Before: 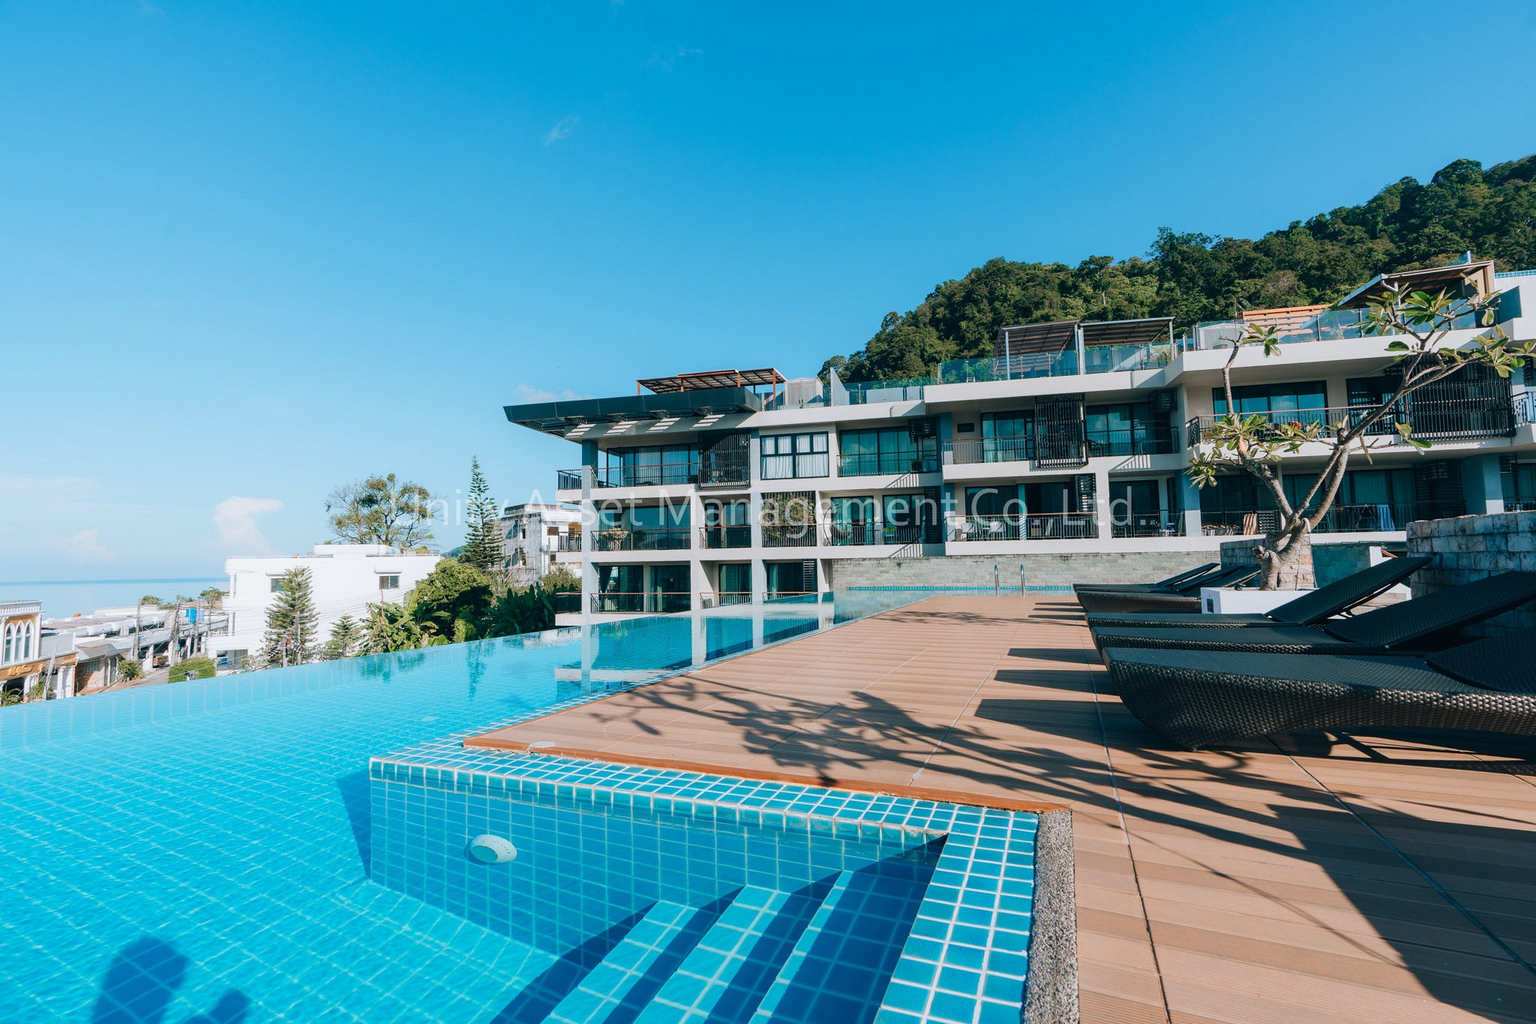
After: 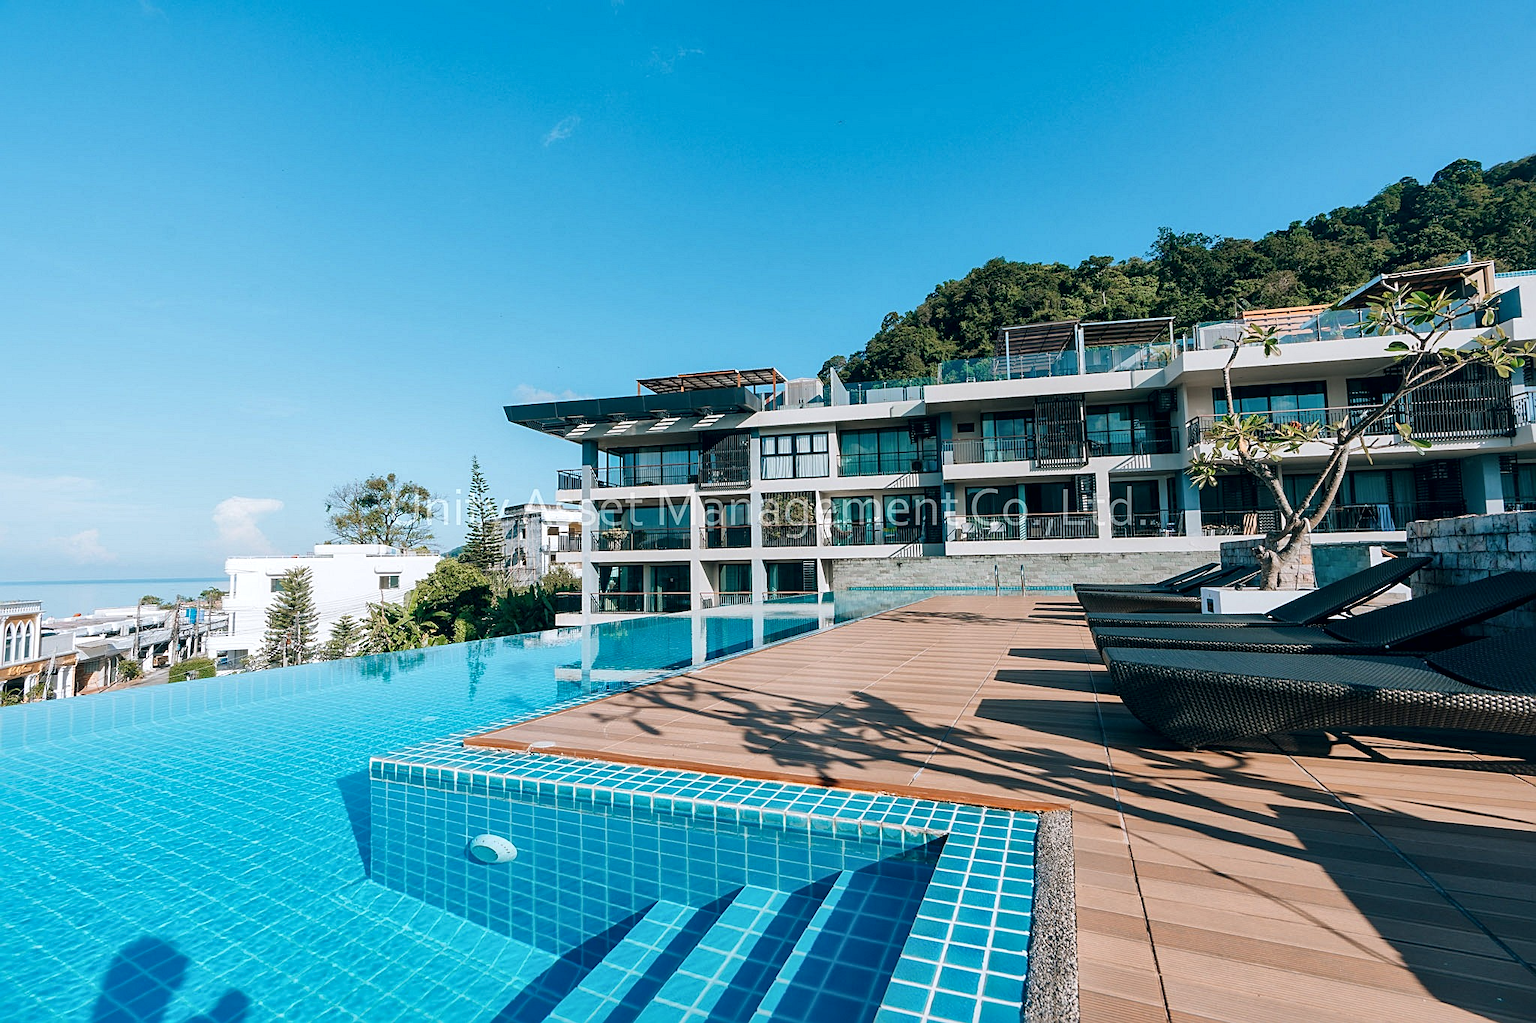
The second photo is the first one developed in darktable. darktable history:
local contrast: mode bilateral grid, contrast 20, coarseness 49, detail 159%, midtone range 0.2
sharpen: on, module defaults
